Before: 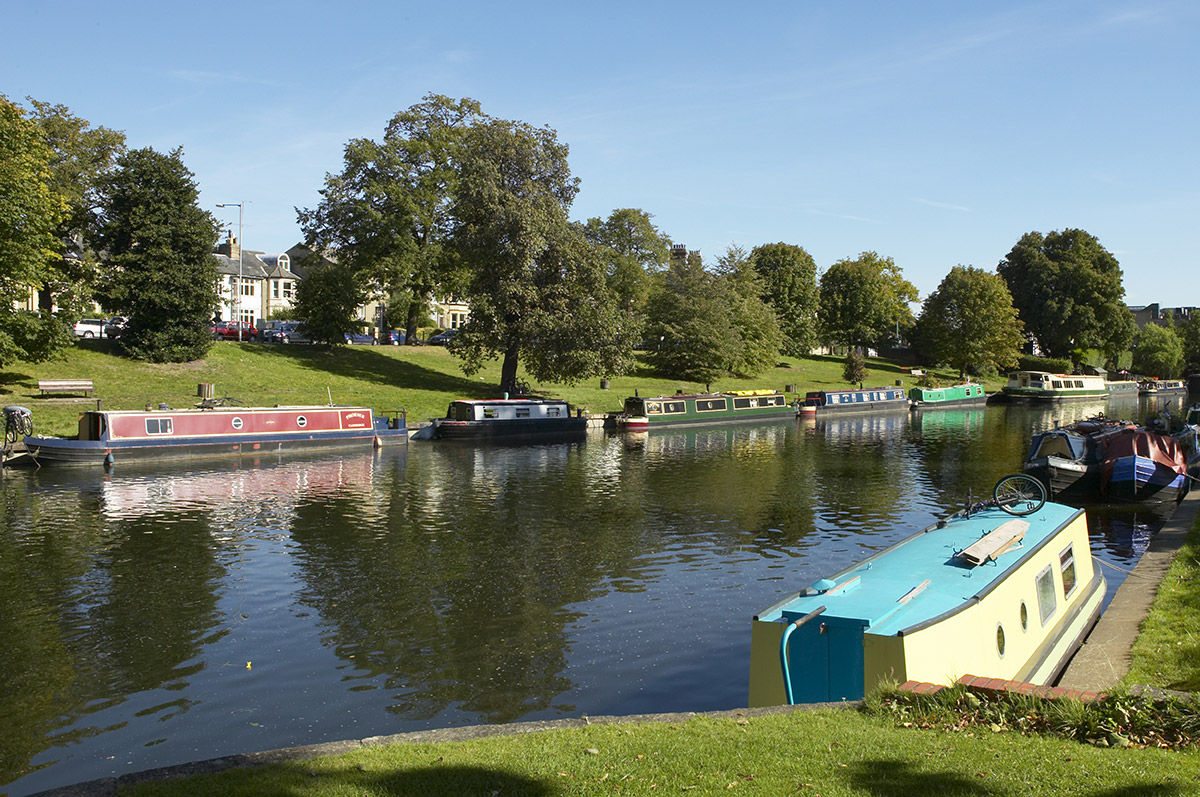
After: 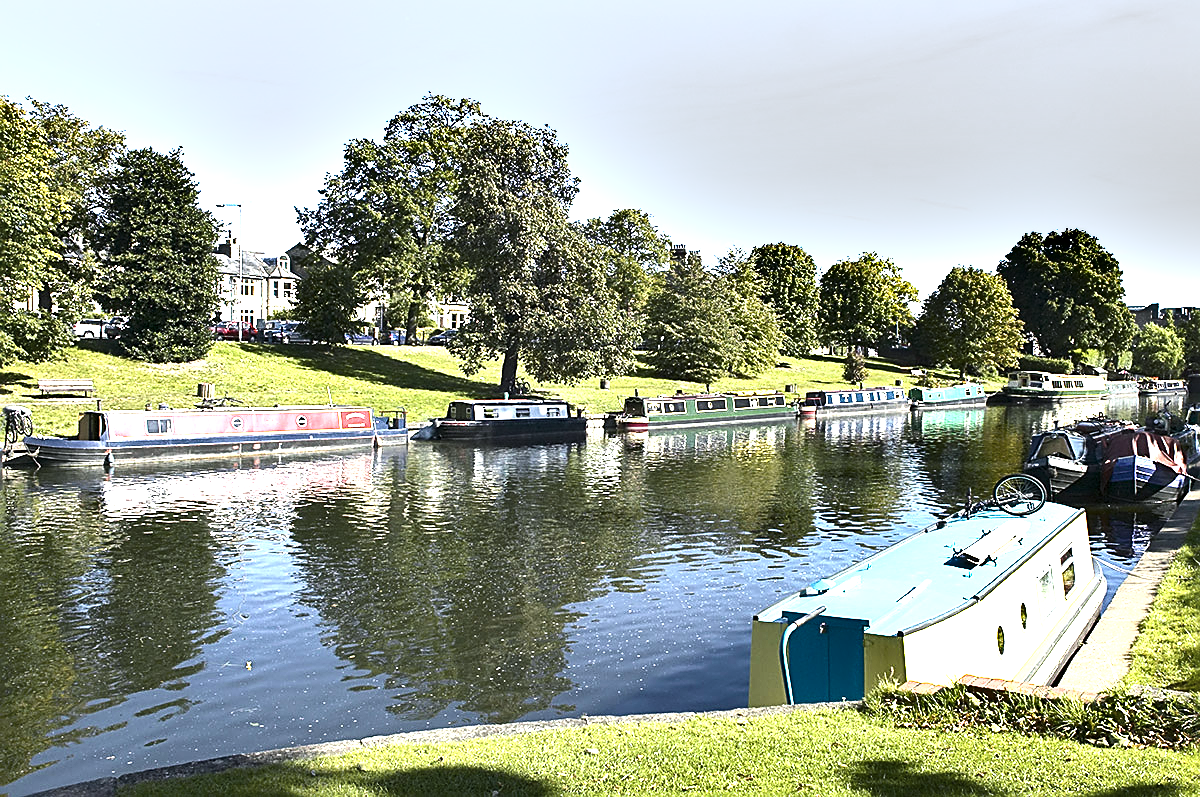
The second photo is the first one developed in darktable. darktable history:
color balance rgb: highlights gain › chroma 1.595%, highlights gain › hue 57.46°, perceptual saturation grading › global saturation 37.065%, perceptual brilliance grading › highlights 16.158%, perceptual brilliance grading › mid-tones 6.744%, perceptual brilliance grading › shadows -15.043%
color calibration: gray › normalize channels true, x 0.37, y 0.377, temperature 4297.36 K, gamut compression 0.013
contrast brightness saturation: contrast 0.104, saturation -0.377
shadows and highlights: low approximation 0.01, soften with gaussian
sharpen: amount 0.736
exposure: black level correction 0, exposure 1.34 EV, compensate highlight preservation false
